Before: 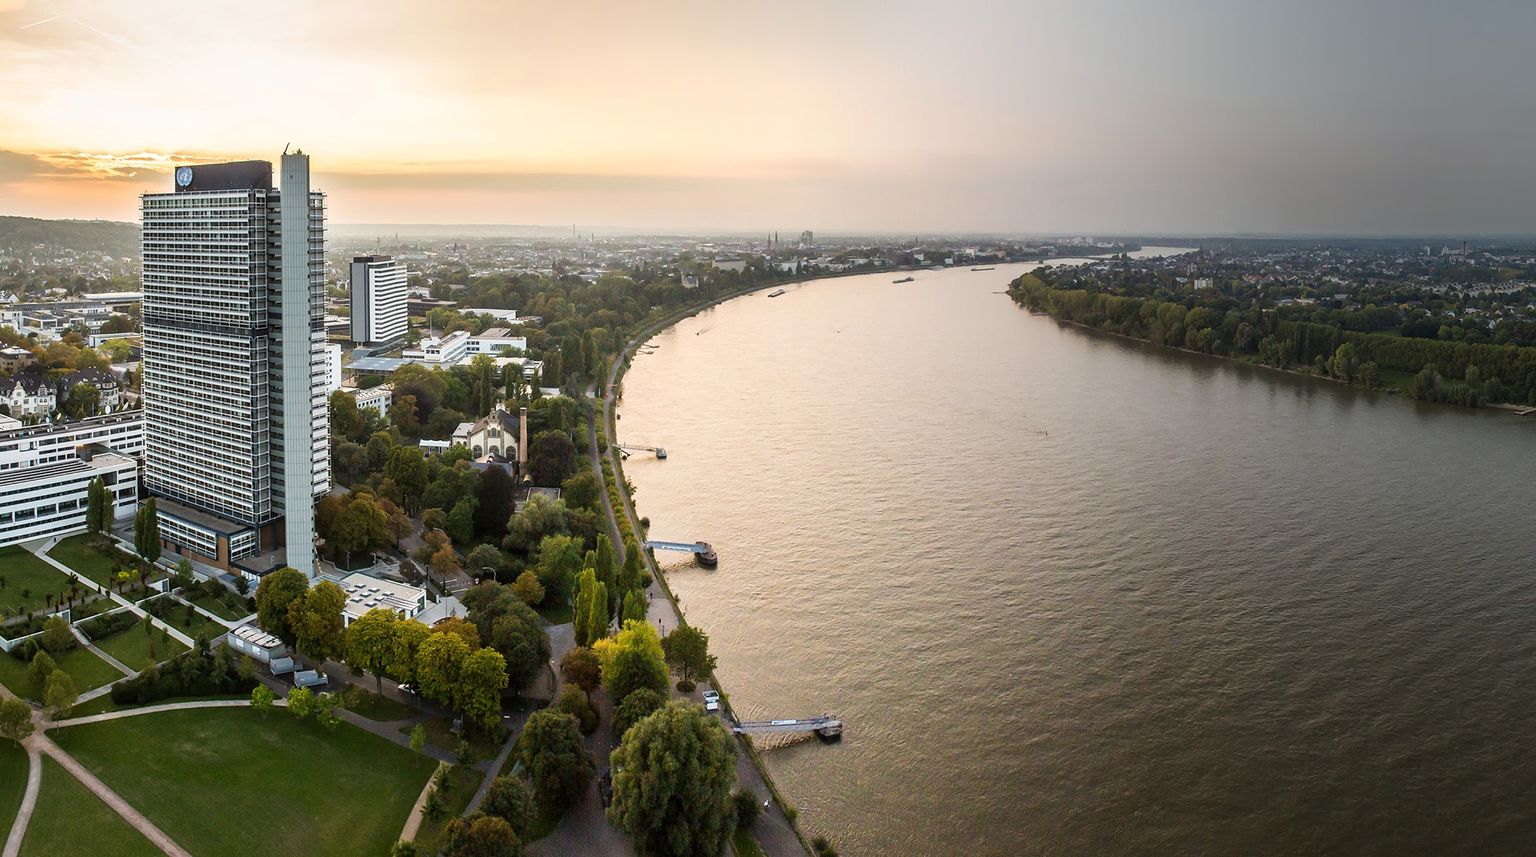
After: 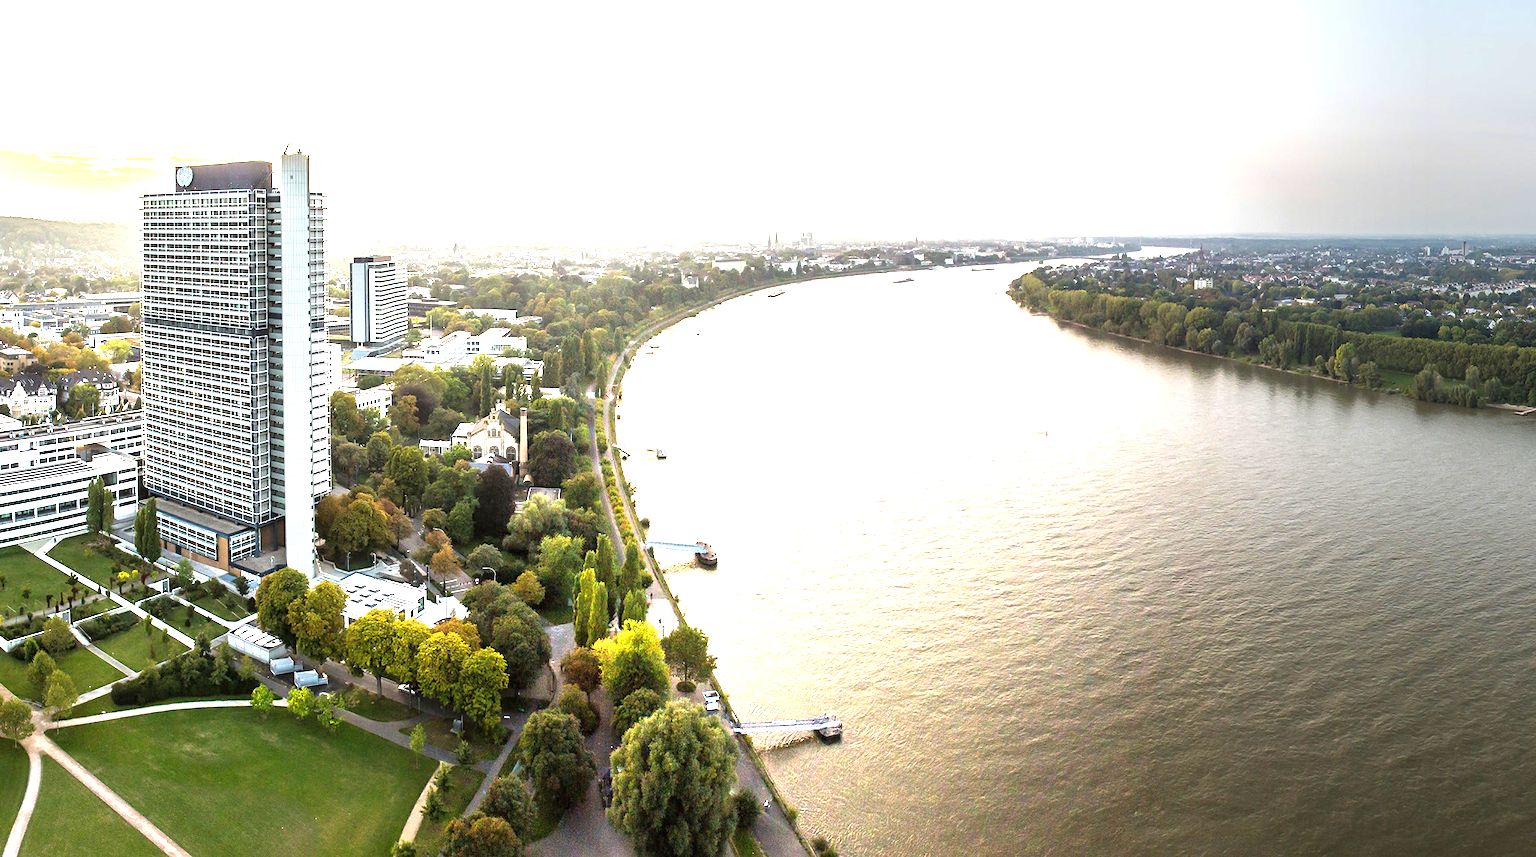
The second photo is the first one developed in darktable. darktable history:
exposure: black level correction 0, exposure 1.404 EV, compensate highlight preservation false
tone equalizer: -8 EV -0.456 EV, -7 EV -0.382 EV, -6 EV -0.37 EV, -5 EV -0.189 EV, -3 EV 0.238 EV, -2 EV 0.305 EV, -1 EV 0.392 EV, +0 EV 0.395 EV
